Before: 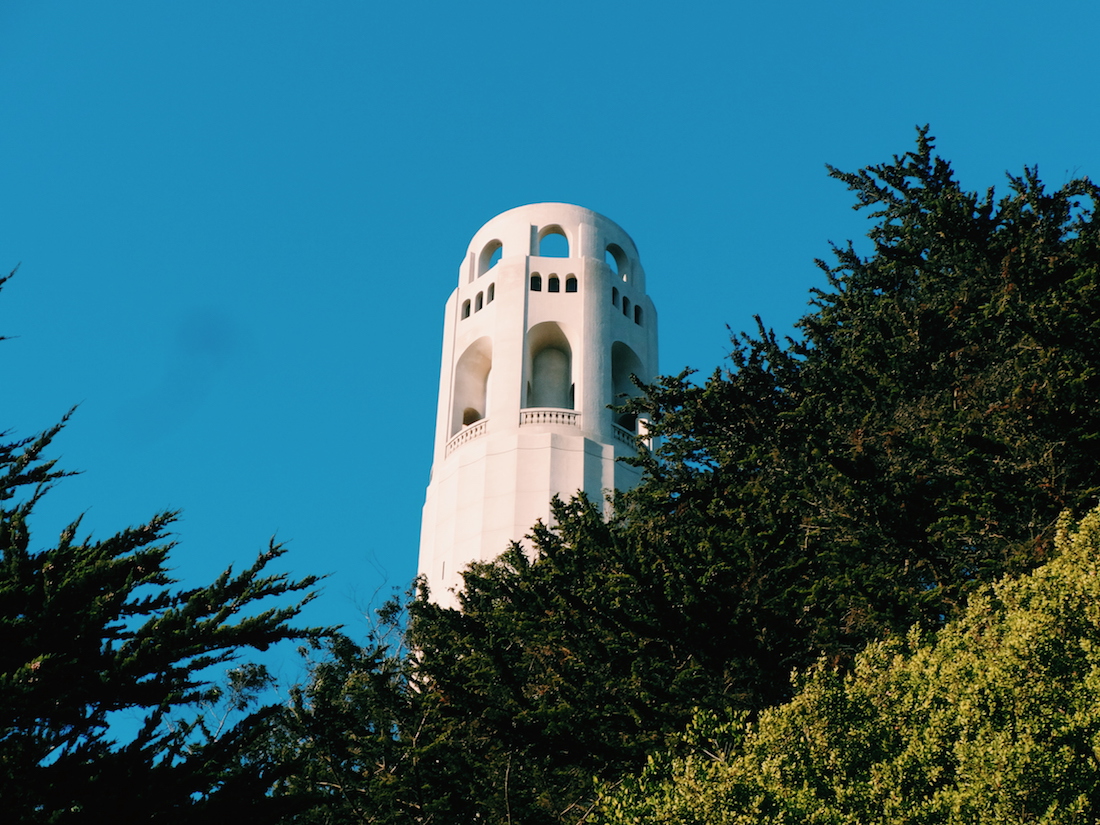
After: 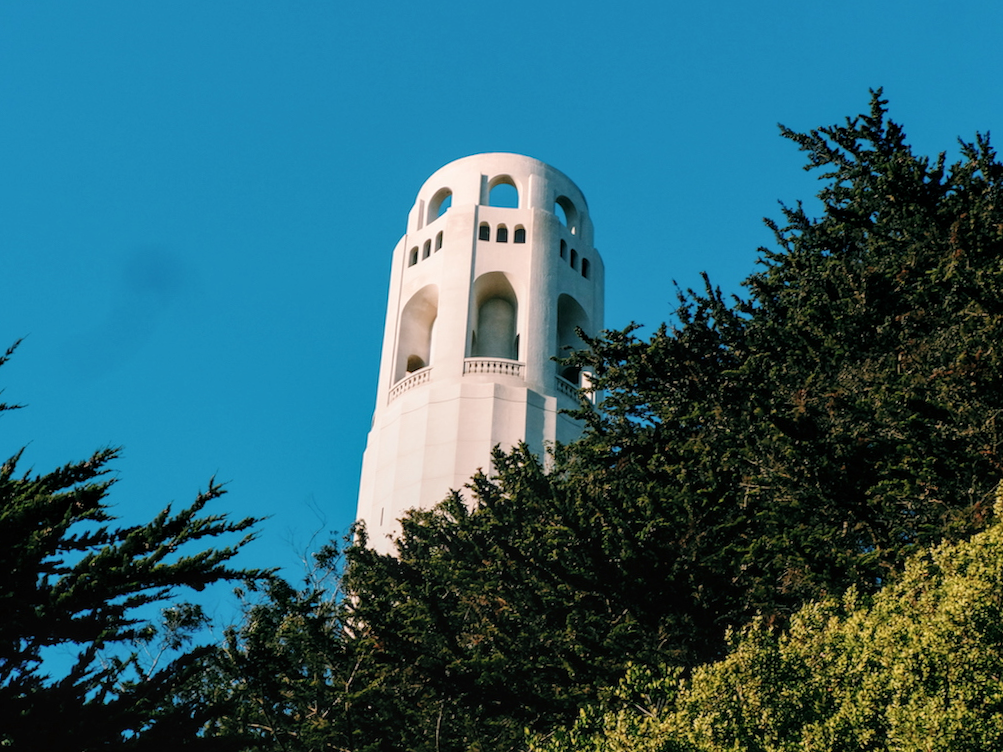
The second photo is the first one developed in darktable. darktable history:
crop and rotate: angle -1.96°, left 3.097%, top 4.154%, right 1.586%, bottom 0.529%
local contrast: on, module defaults
